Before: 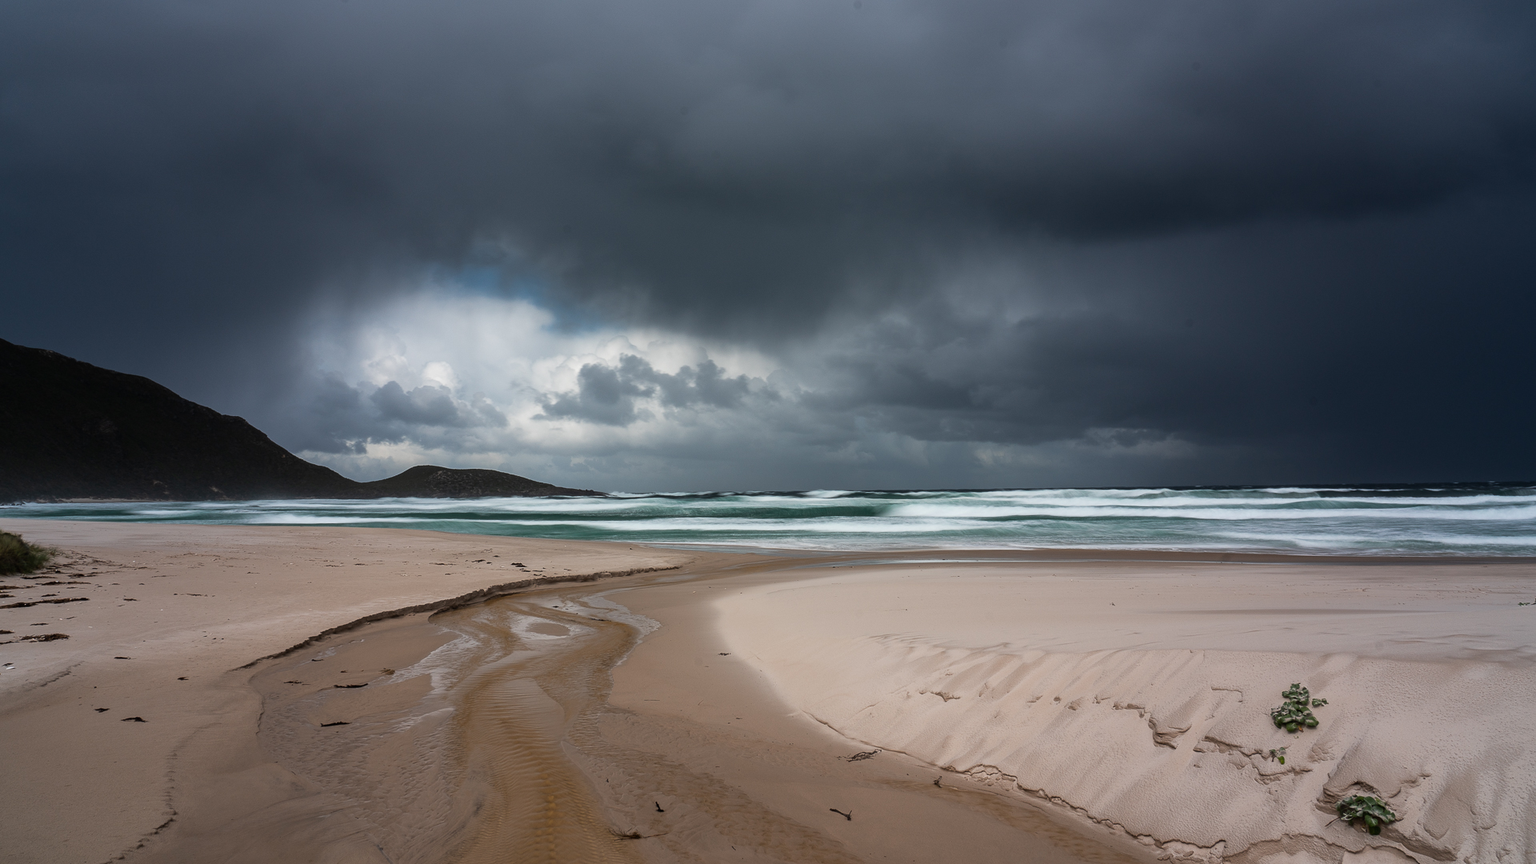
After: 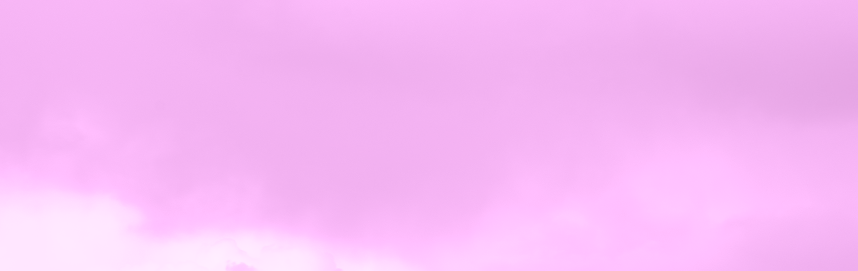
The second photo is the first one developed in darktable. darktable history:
crop: left 28.64%, top 16.832%, right 26.637%, bottom 58.055%
exposure: black level correction 0, exposure 0.9 EV, compensate highlight preservation false
white balance: red 1.066, blue 1.119
shadows and highlights: soften with gaussian
sharpen: radius 2.883, amount 0.868, threshold 47.523
vibrance: on, module defaults
colorize: hue 331.2°, saturation 75%, source mix 30.28%, lightness 70.52%, version 1
